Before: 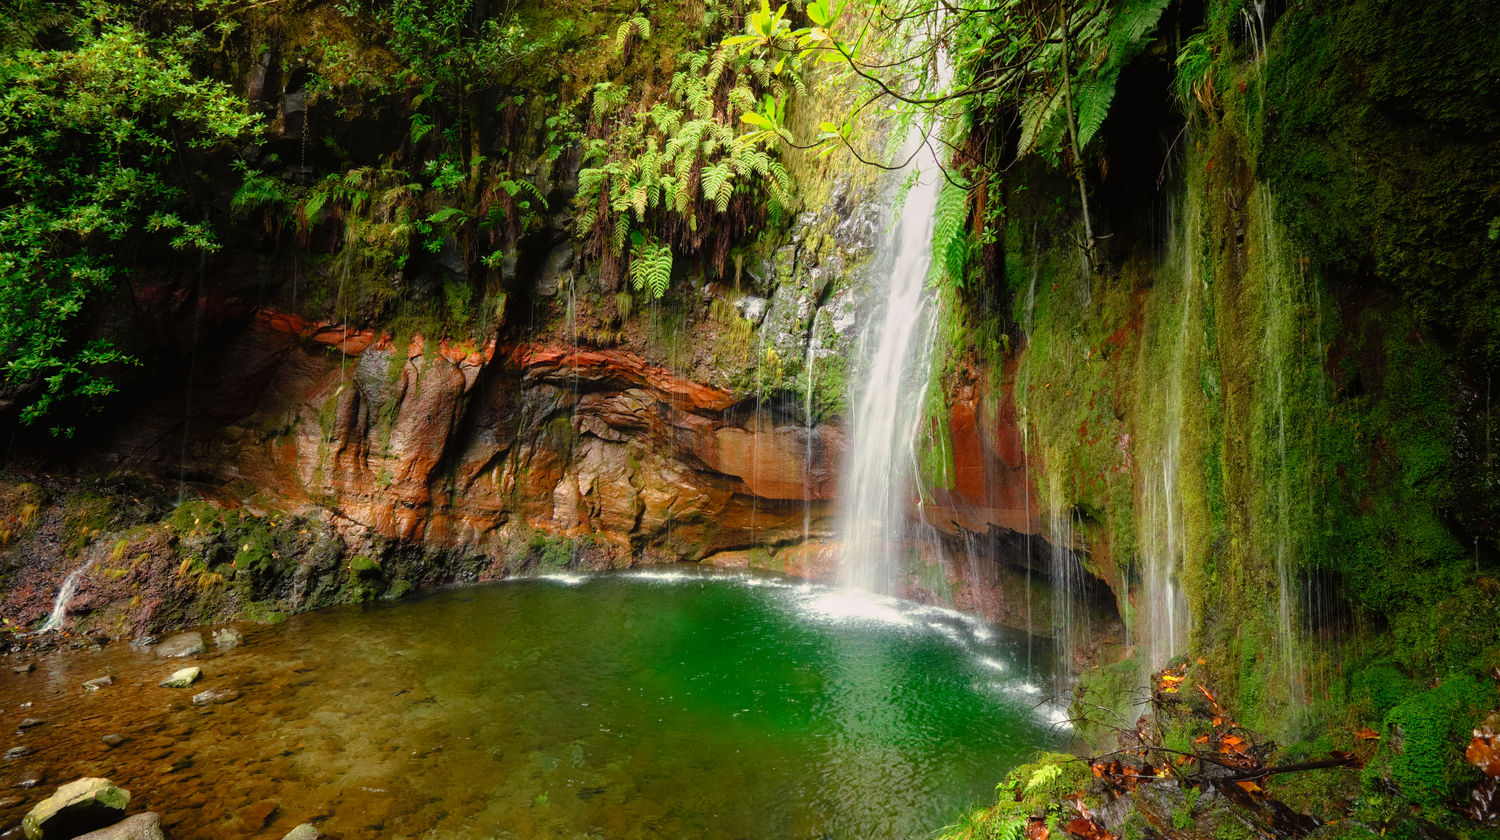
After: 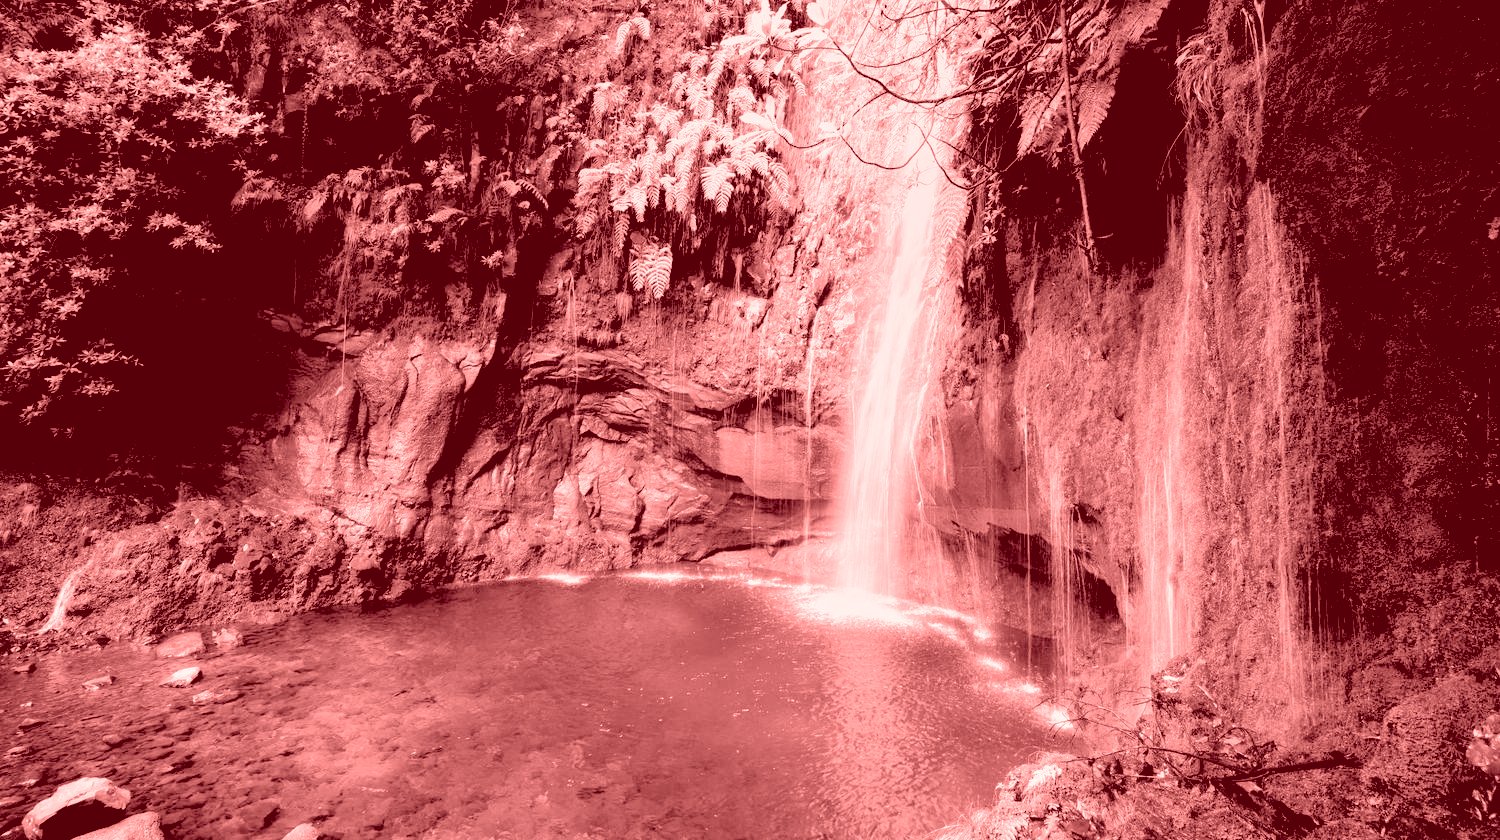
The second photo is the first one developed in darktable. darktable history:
colorize: saturation 60%, source mix 100%
rgb levels: preserve colors sum RGB, levels [[0.038, 0.433, 0.934], [0, 0.5, 1], [0, 0.5, 1]]
contrast brightness saturation: contrast 0.15, brightness 0.05
